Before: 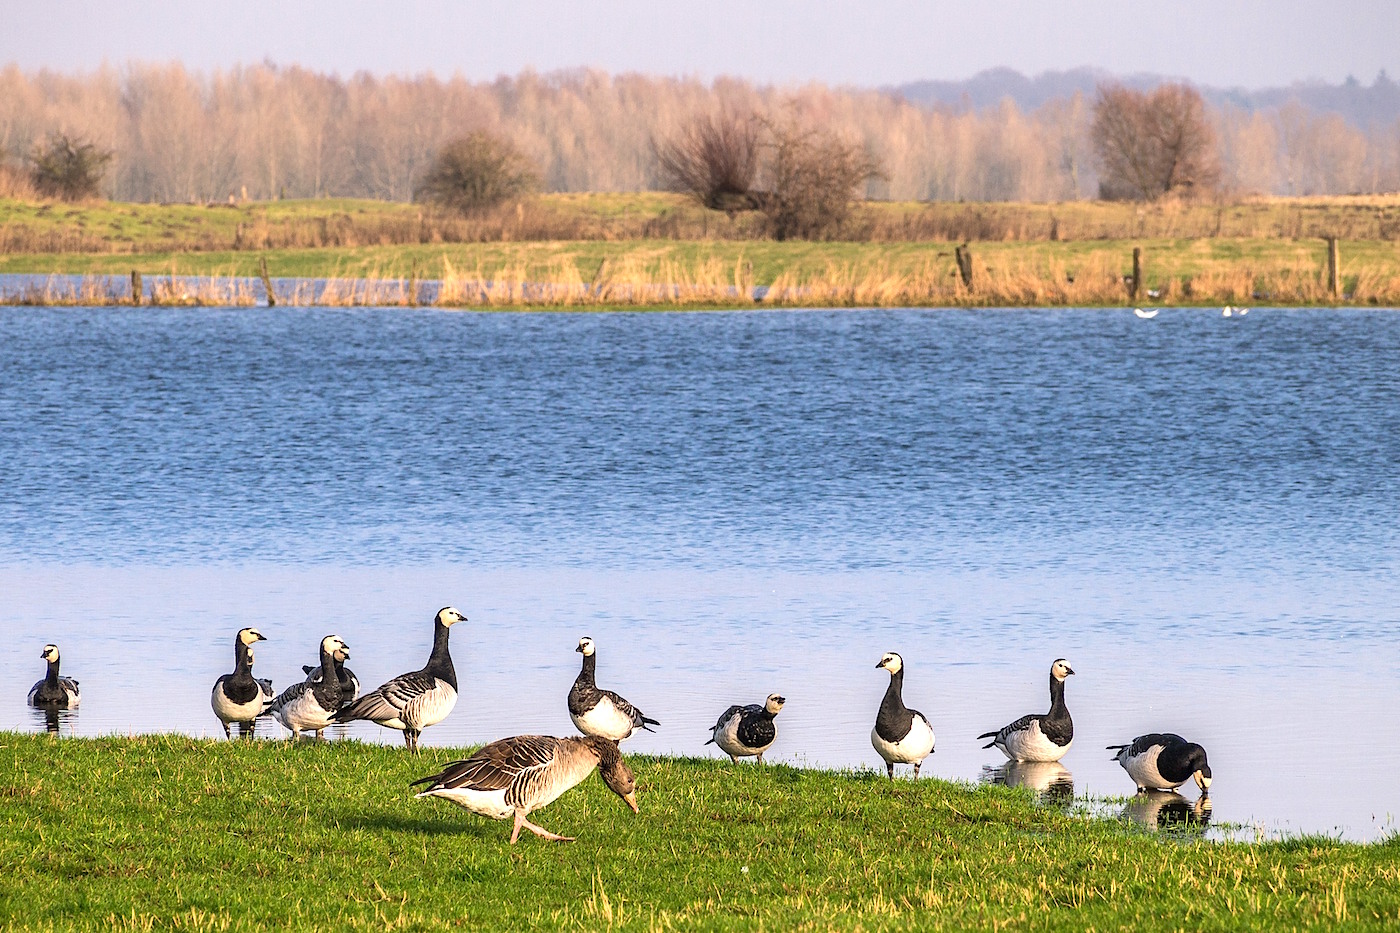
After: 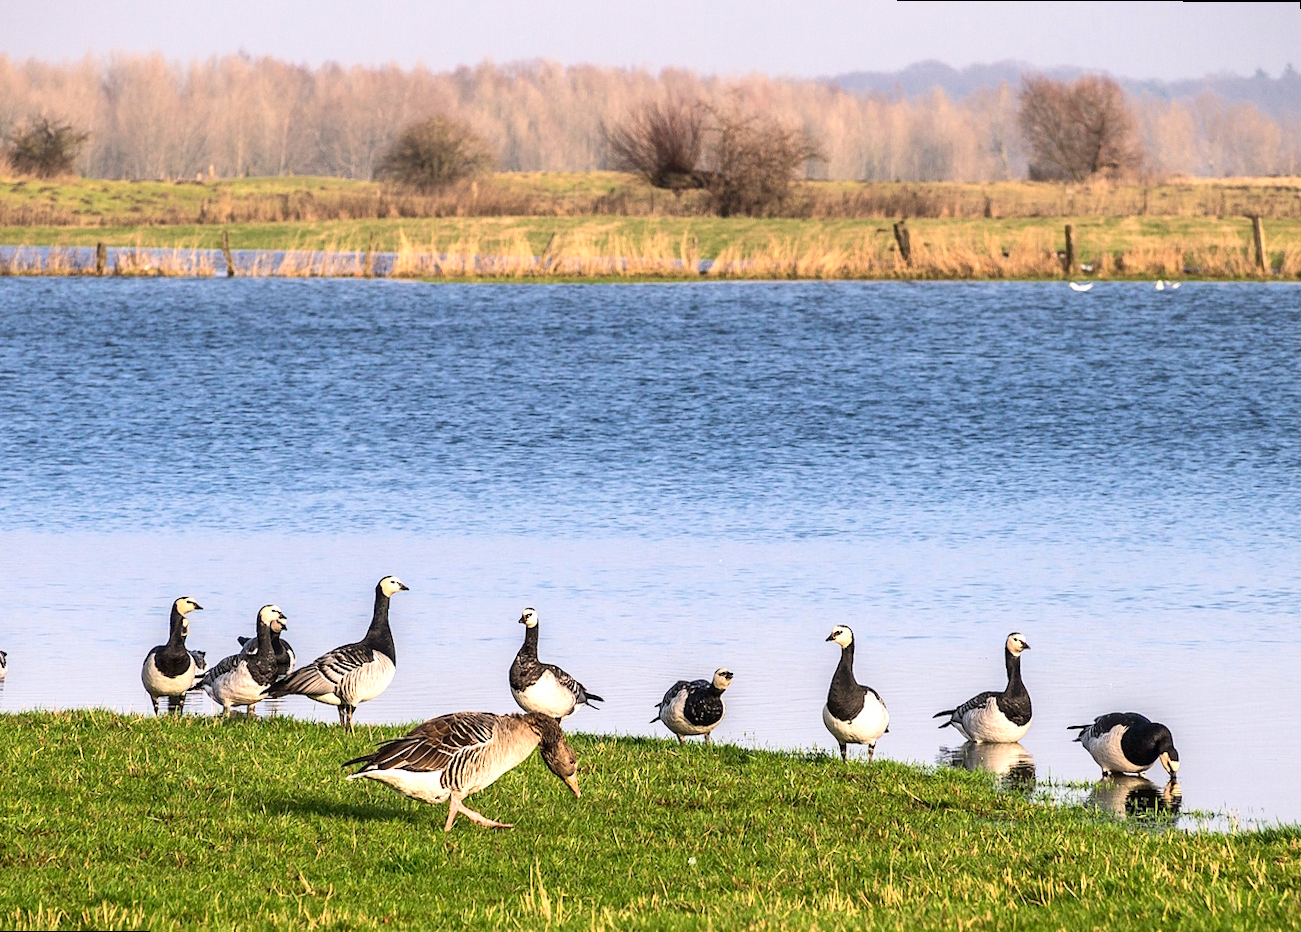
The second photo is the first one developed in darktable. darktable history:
rotate and perspective: rotation 0.215°, lens shift (vertical) -0.139, crop left 0.069, crop right 0.939, crop top 0.002, crop bottom 0.996
contrast brightness saturation: contrast 0.14
